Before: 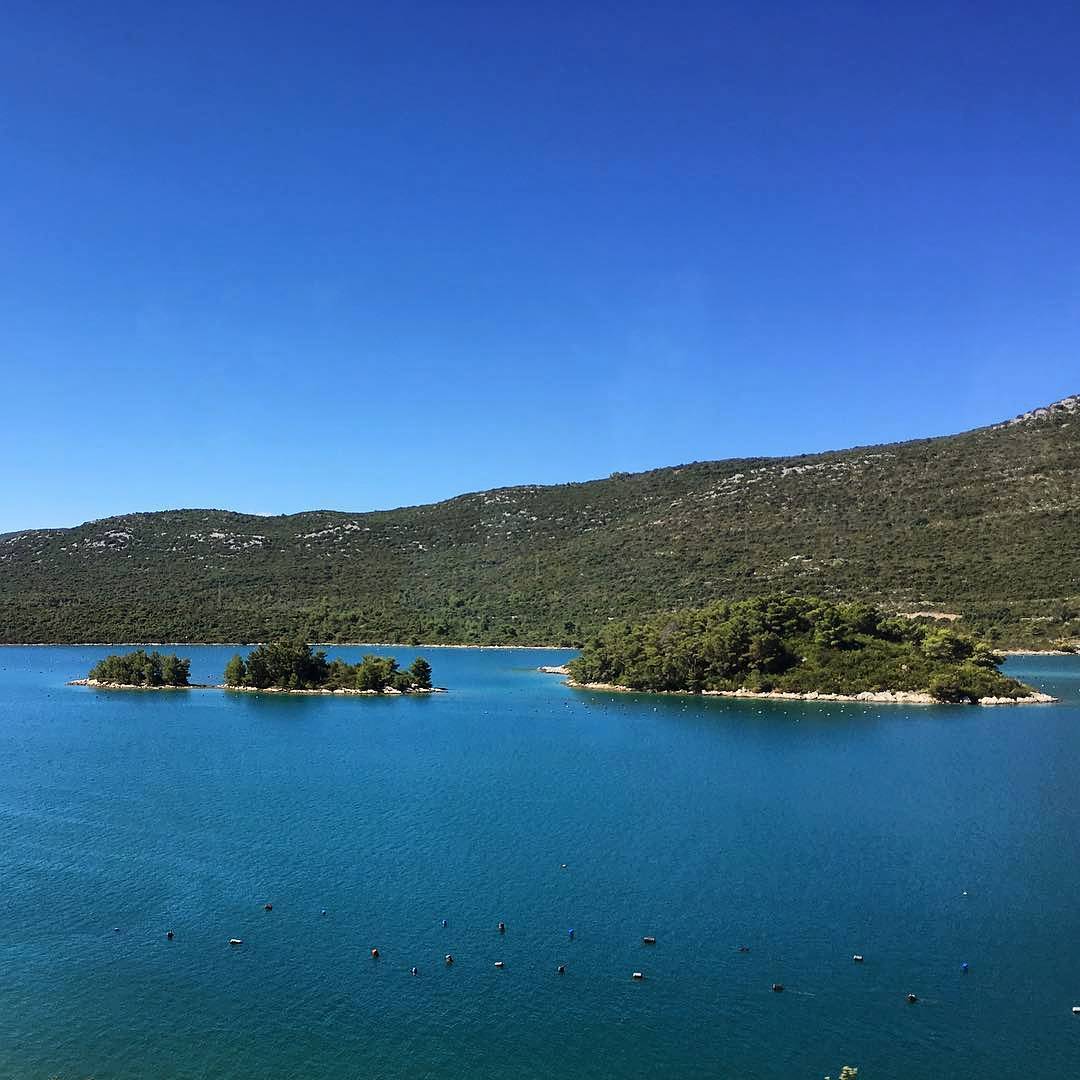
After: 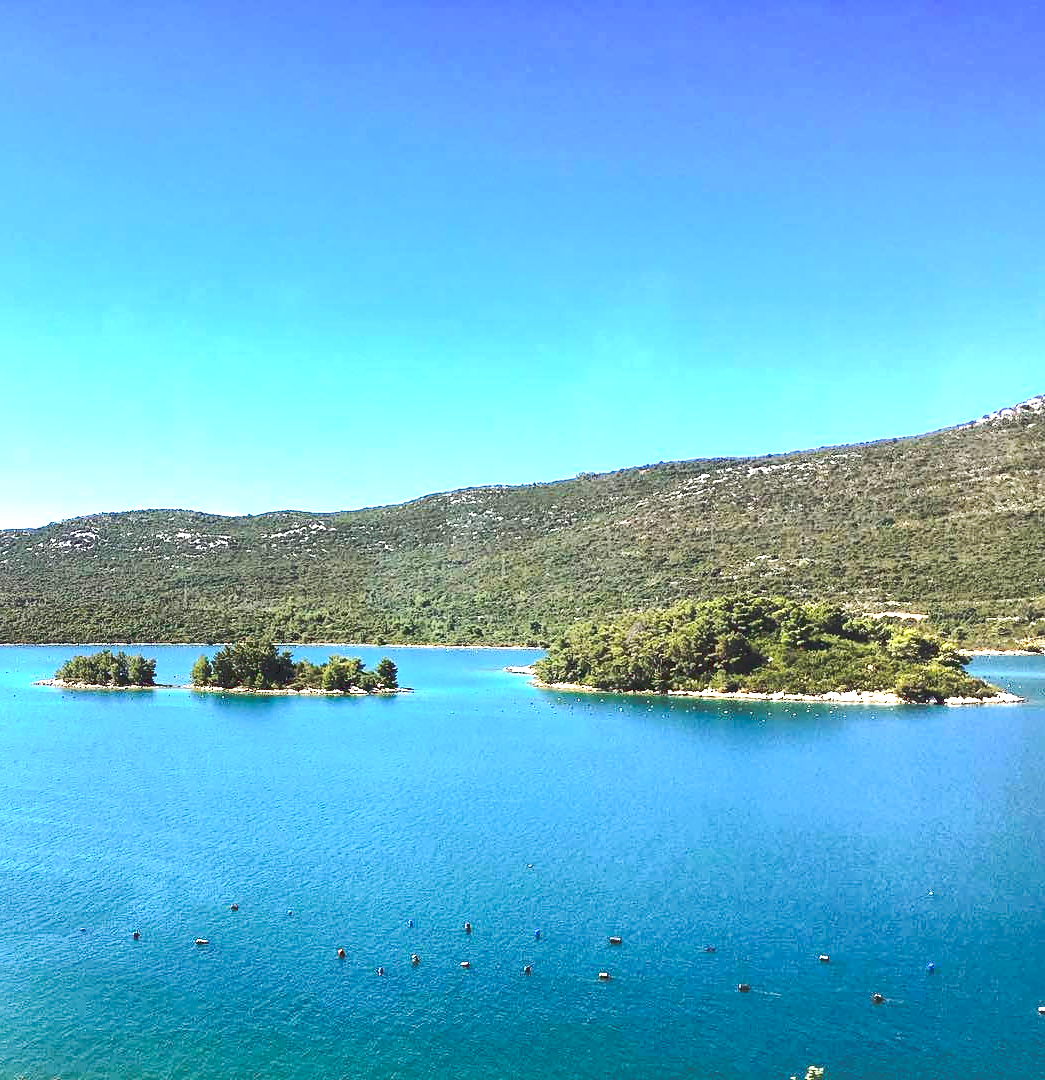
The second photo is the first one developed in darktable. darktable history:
contrast brightness saturation: contrast 0.1, brightness 0.023, saturation 0.024
exposure: black level correction 0.001, exposure 1.659 EV, compensate highlight preservation false
crop and rotate: left 3.189%
tone curve: curves: ch0 [(0, 0) (0.003, 0.156) (0.011, 0.156) (0.025, 0.157) (0.044, 0.164) (0.069, 0.172) (0.1, 0.181) (0.136, 0.191) (0.177, 0.214) (0.224, 0.245) (0.277, 0.285) (0.335, 0.333) (0.399, 0.387) (0.468, 0.471) (0.543, 0.556) (0.623, 0.648) (0.709, 0.734) (0.801, 0.809) (0.898, 0.891) (1, 1)], preserve colors none
